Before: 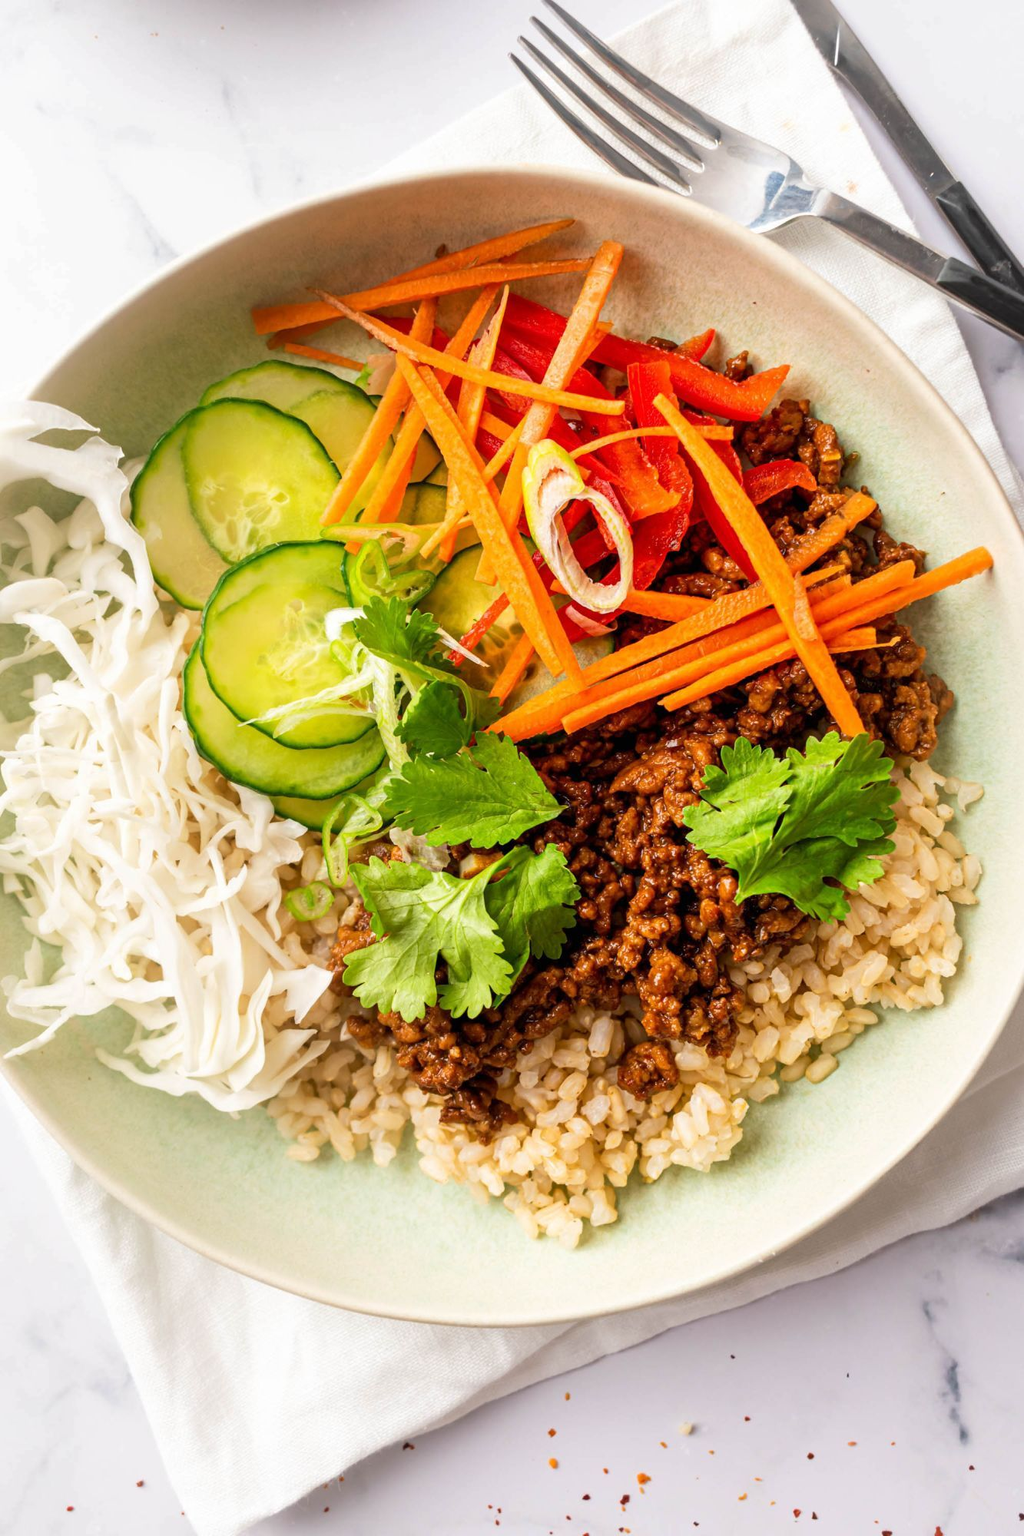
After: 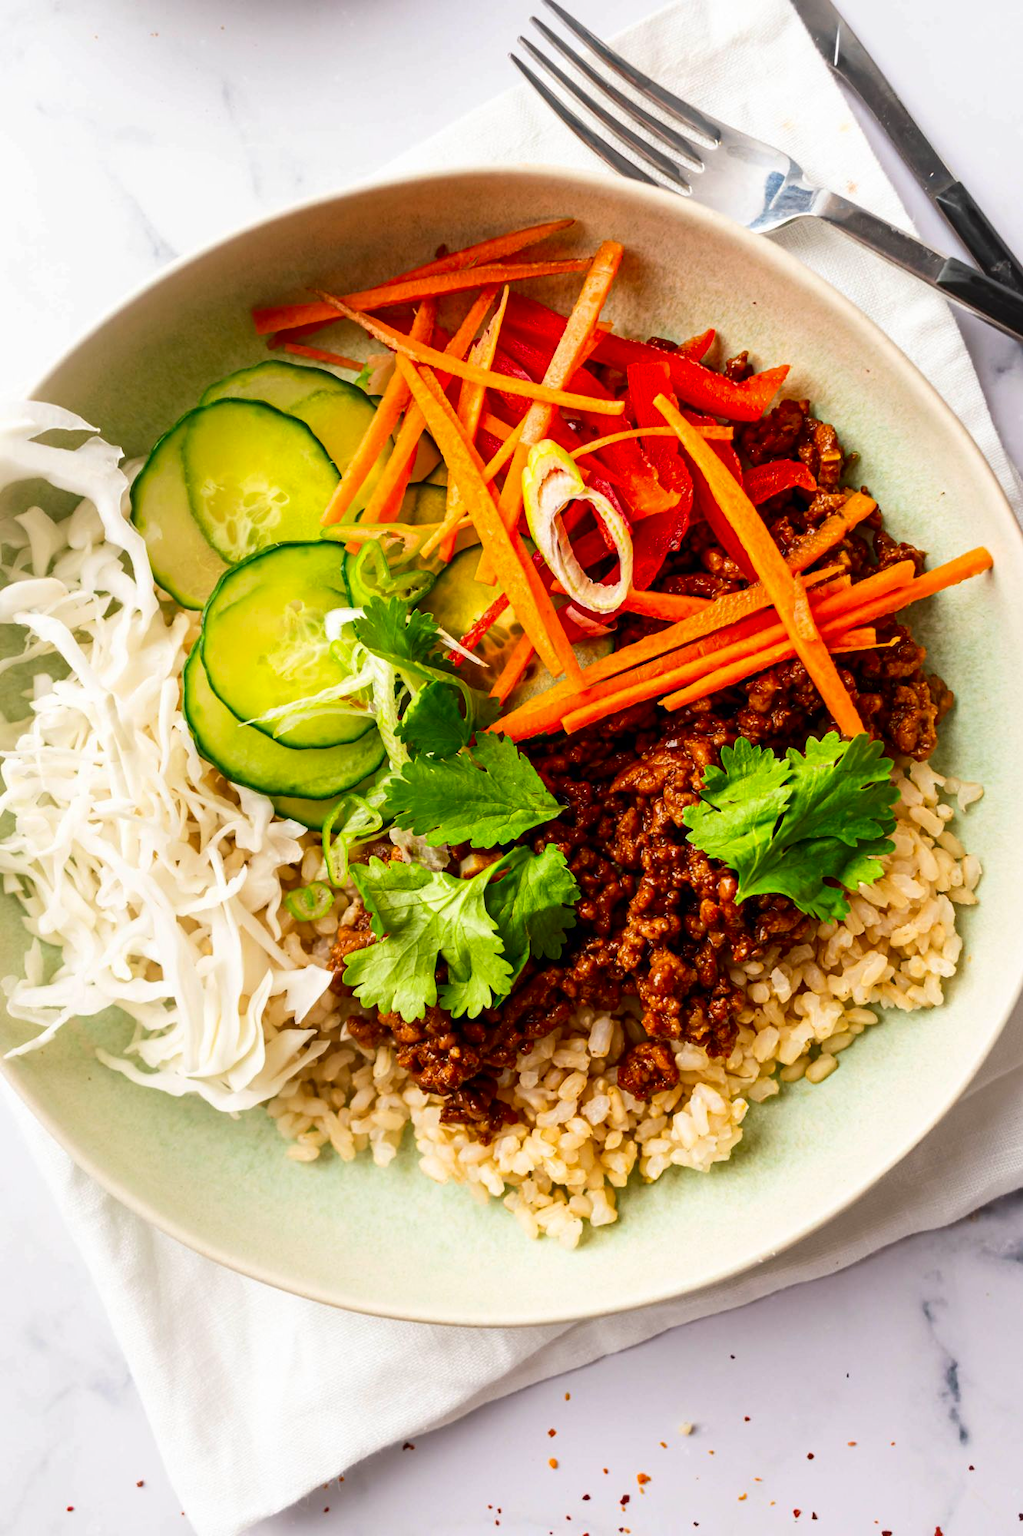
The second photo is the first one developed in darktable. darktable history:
contrast brightness saturation: contrast 0.123, brightness -0.12, saturation 0.2
